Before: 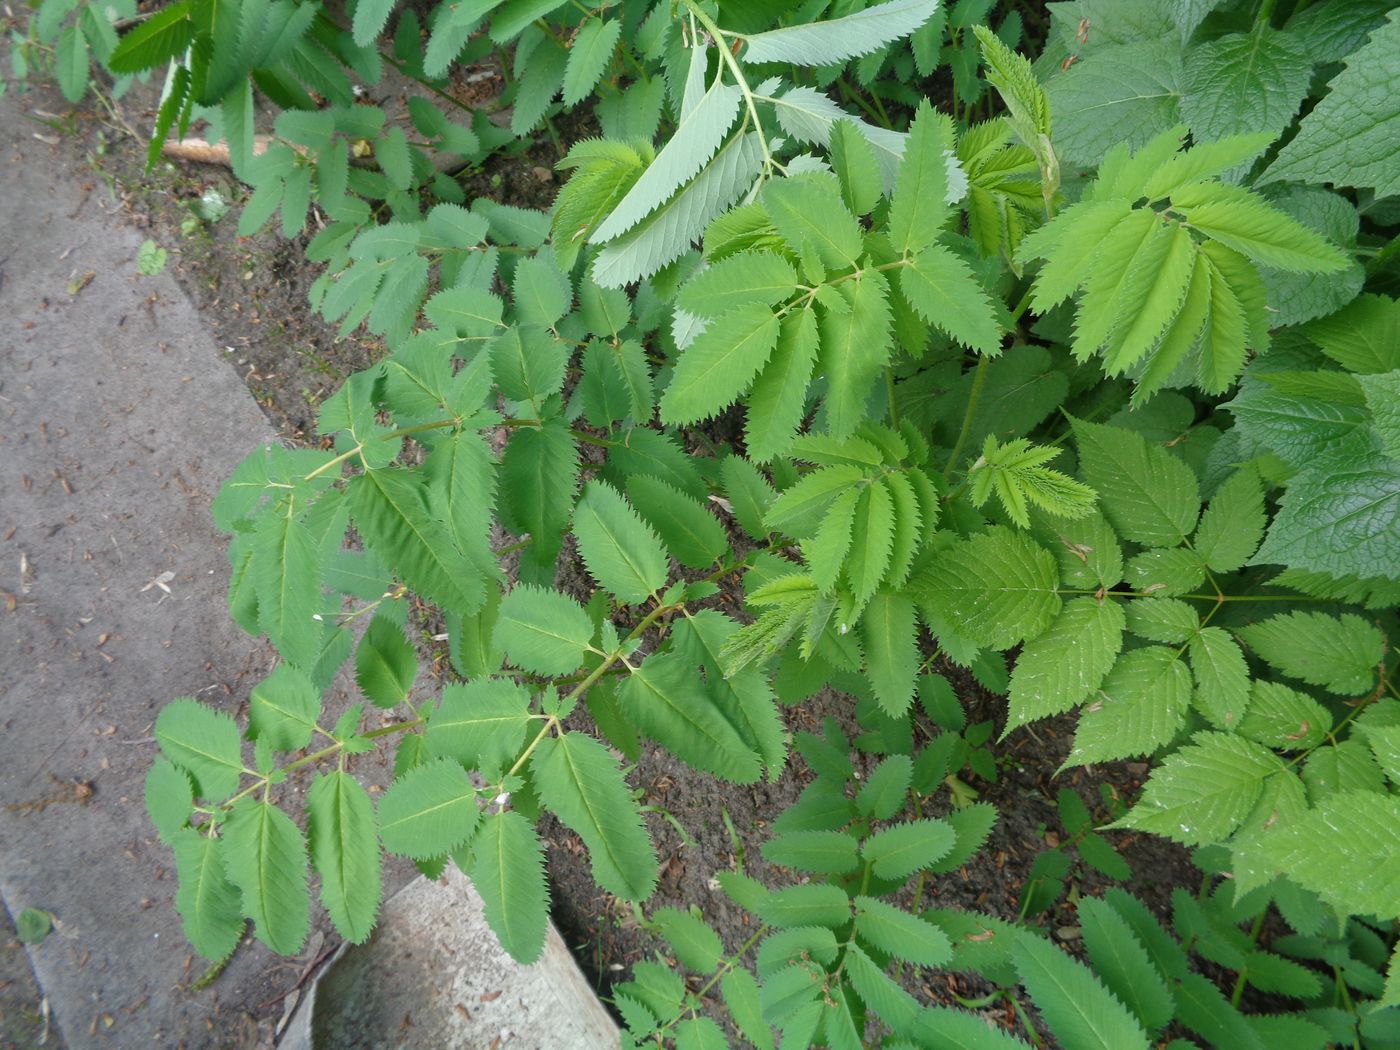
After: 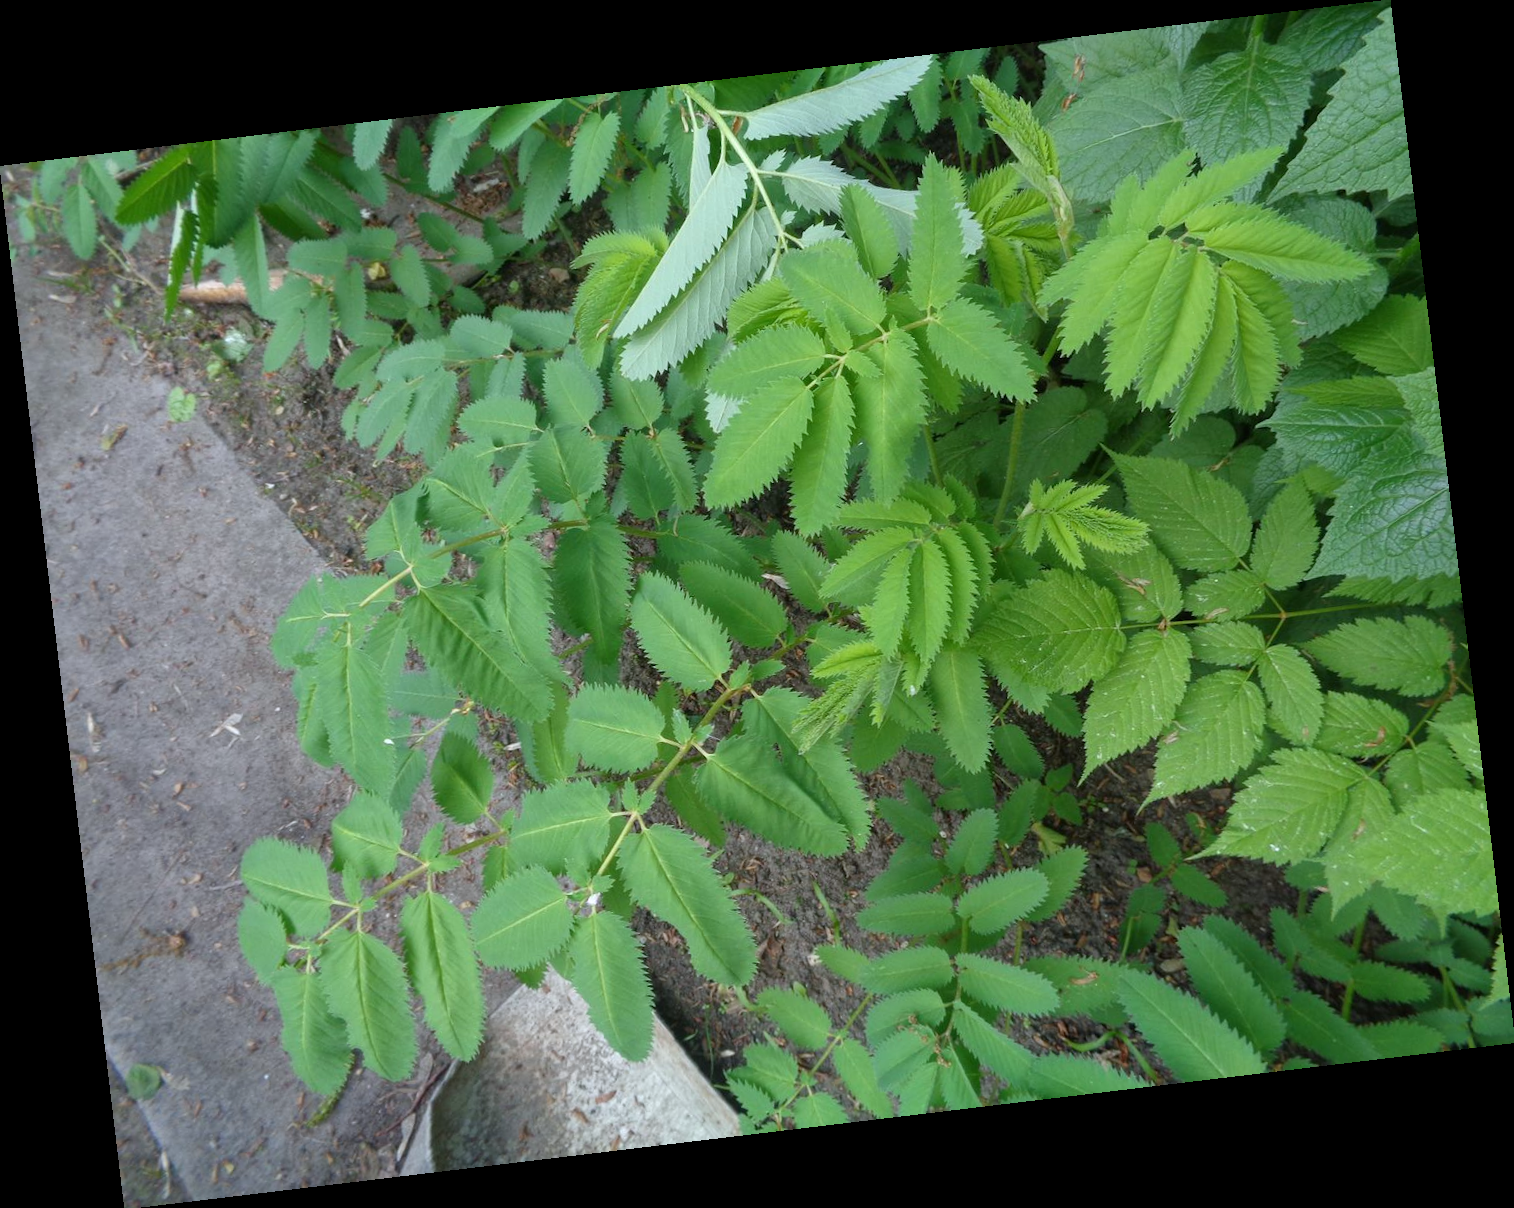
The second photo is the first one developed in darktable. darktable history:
local contrast: mode bilateral grid, contrast 10, coarseness 25, detail 115%, midtone range 0.2
white balance: red 0.974, blue 1.044
rotate and perspective: rotation -6.83°, automatic cropping off
